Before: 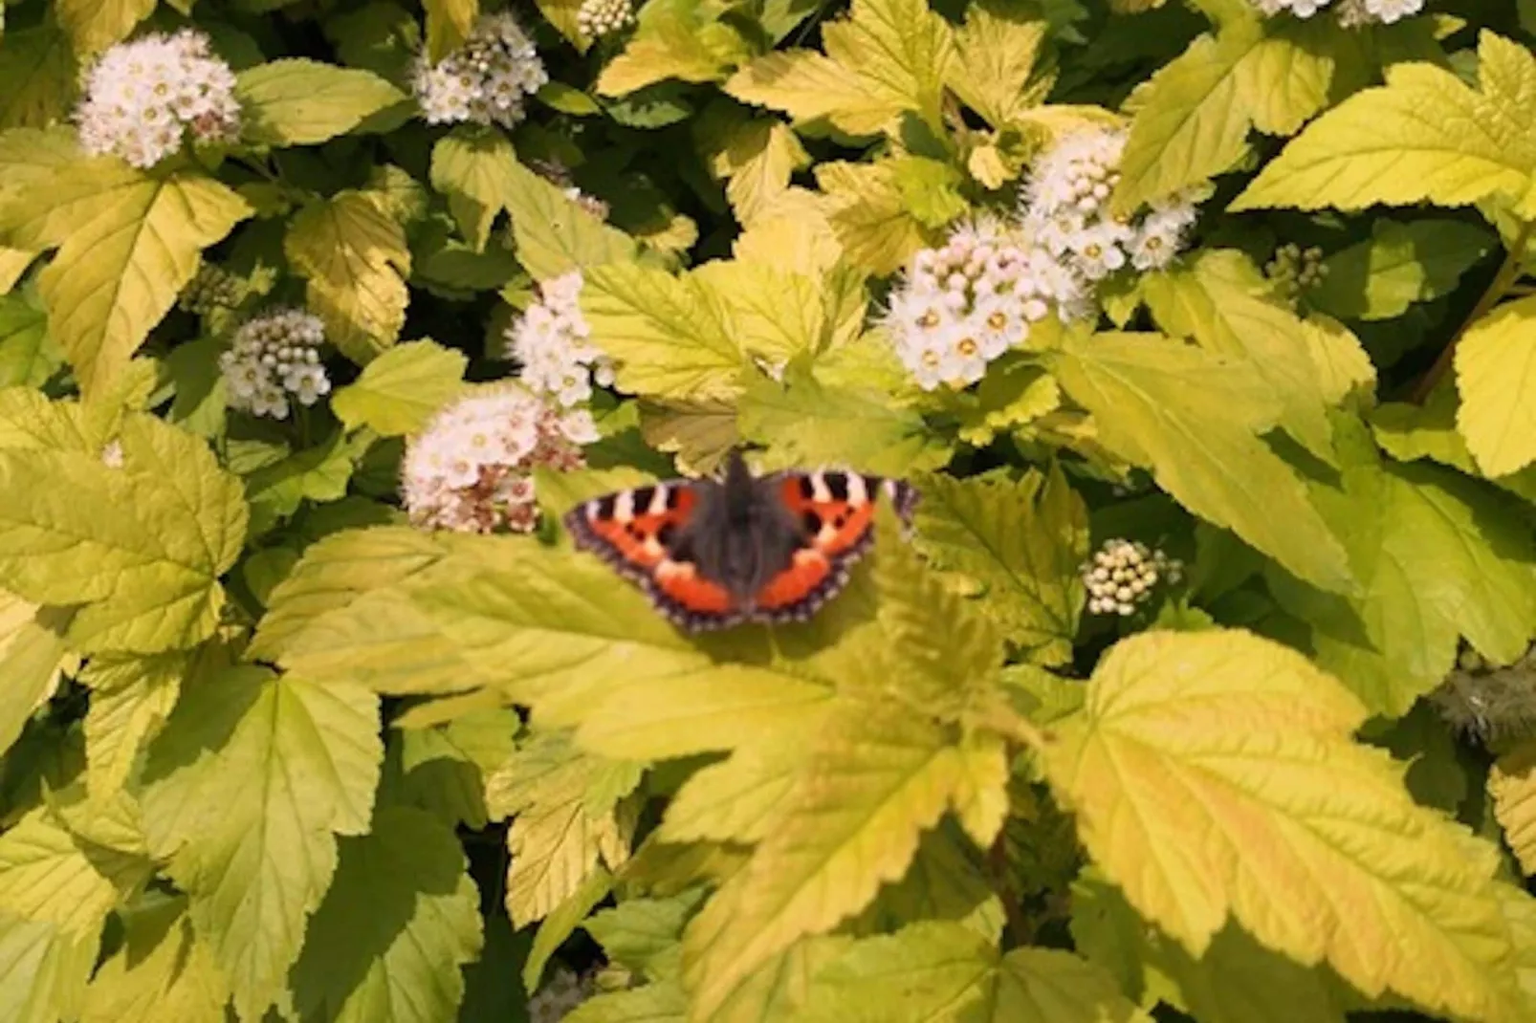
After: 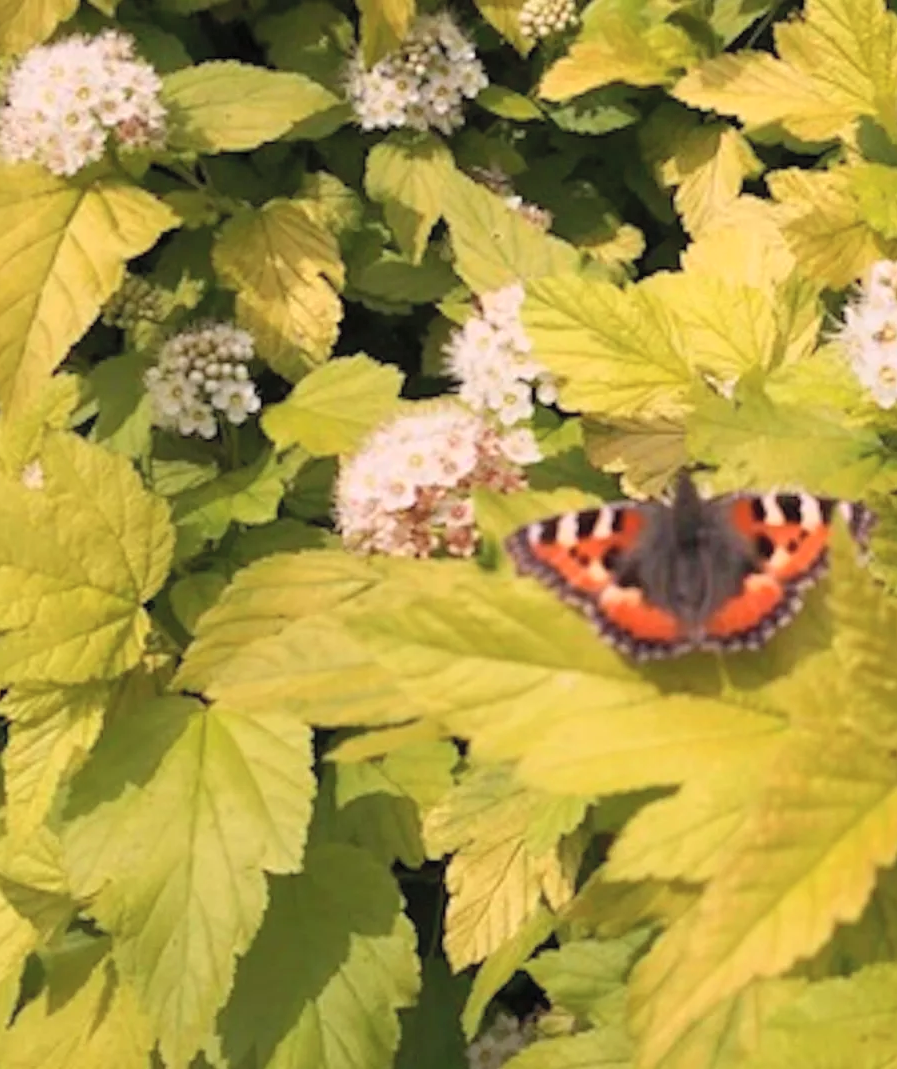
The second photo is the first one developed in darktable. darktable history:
contrast brightness saturation: brightness 0.154
crop: left 5.333%, right 38.754%
